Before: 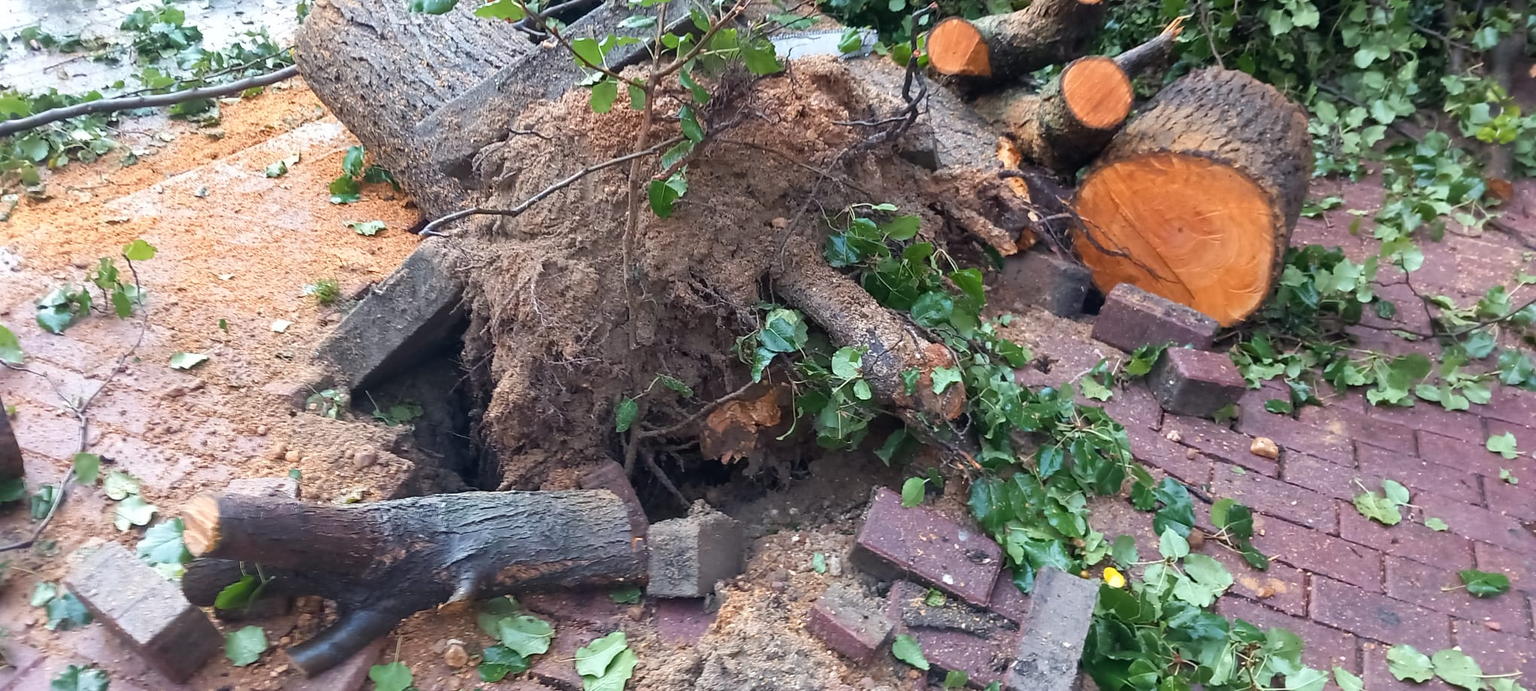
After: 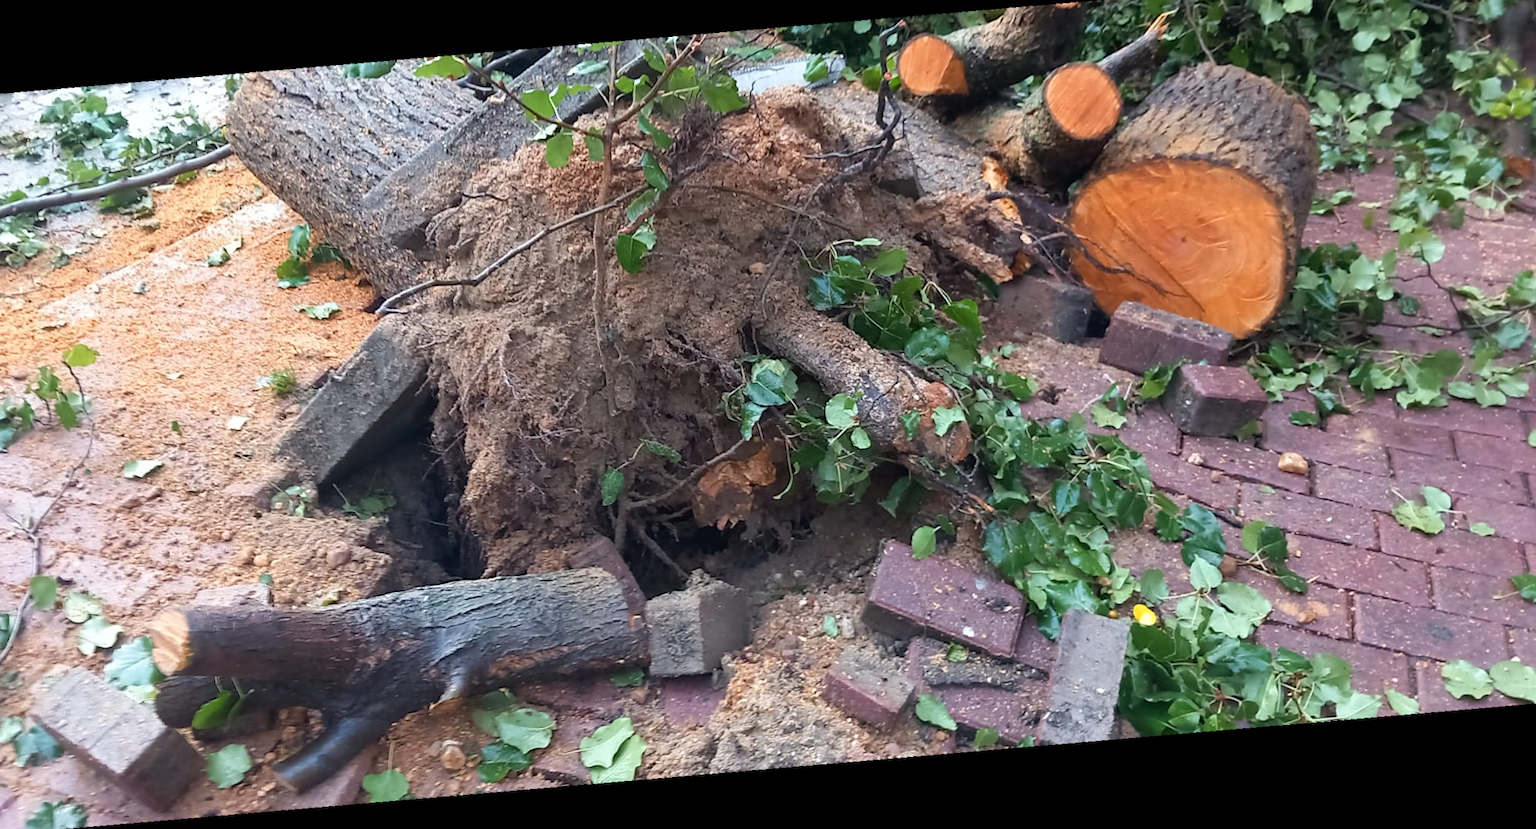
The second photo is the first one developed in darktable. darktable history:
crop and rotate: angle -1.96°, left 3.097%, top 4.154%, right 1.586%, bottom 0.529%
rotate and perspective: rotation -6.83°, automatic cropping off
